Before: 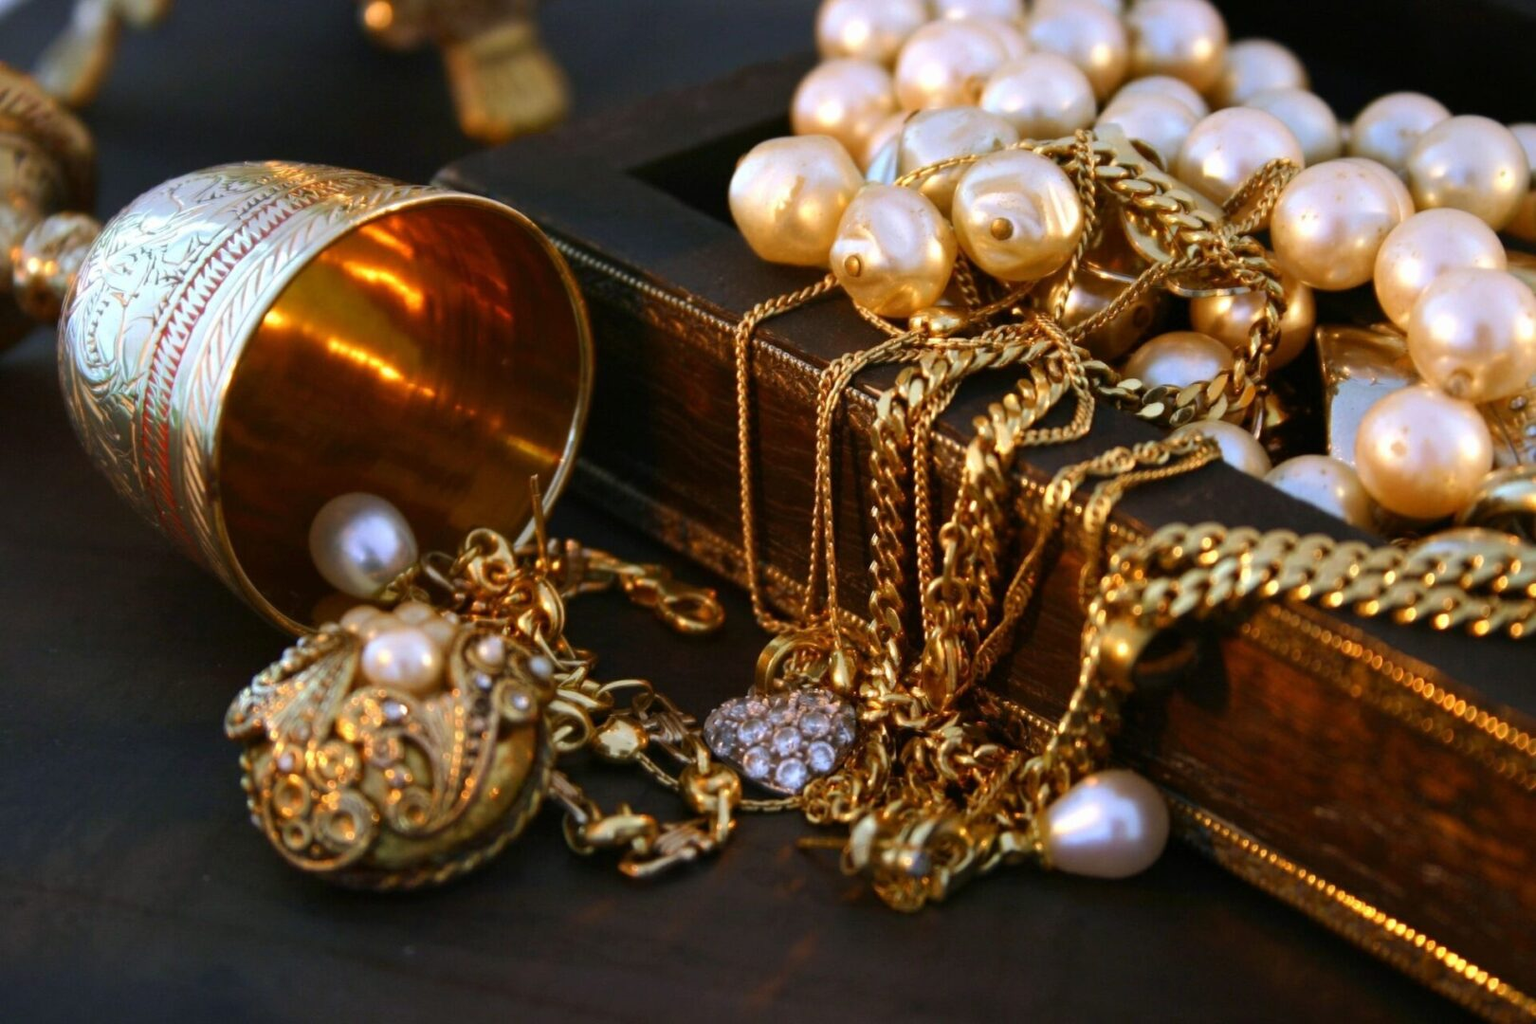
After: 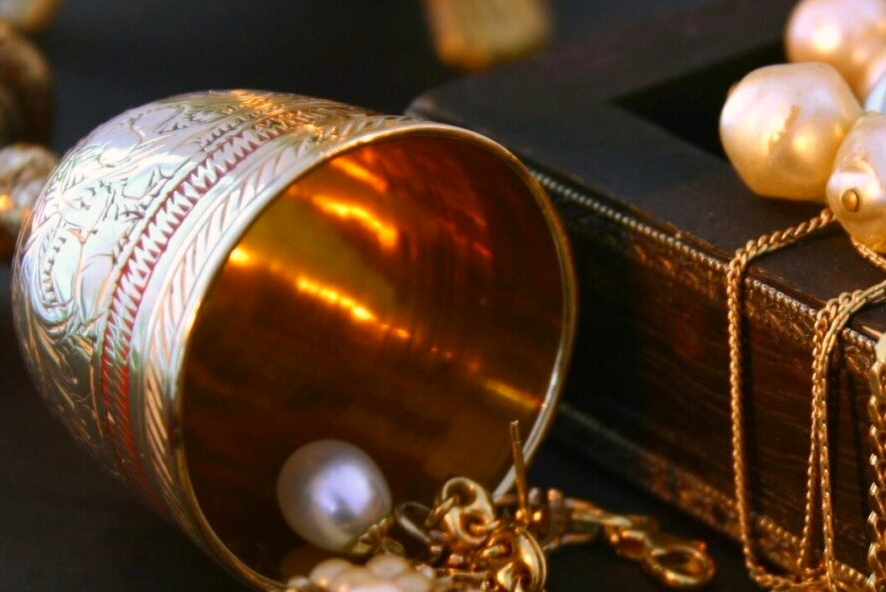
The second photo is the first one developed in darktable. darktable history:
crop and rotate: left 3.047%, top 7.509%, right 42.236%, bottom 37.598%
color correction: highlights a* 5.81, highlights b* 4.84
